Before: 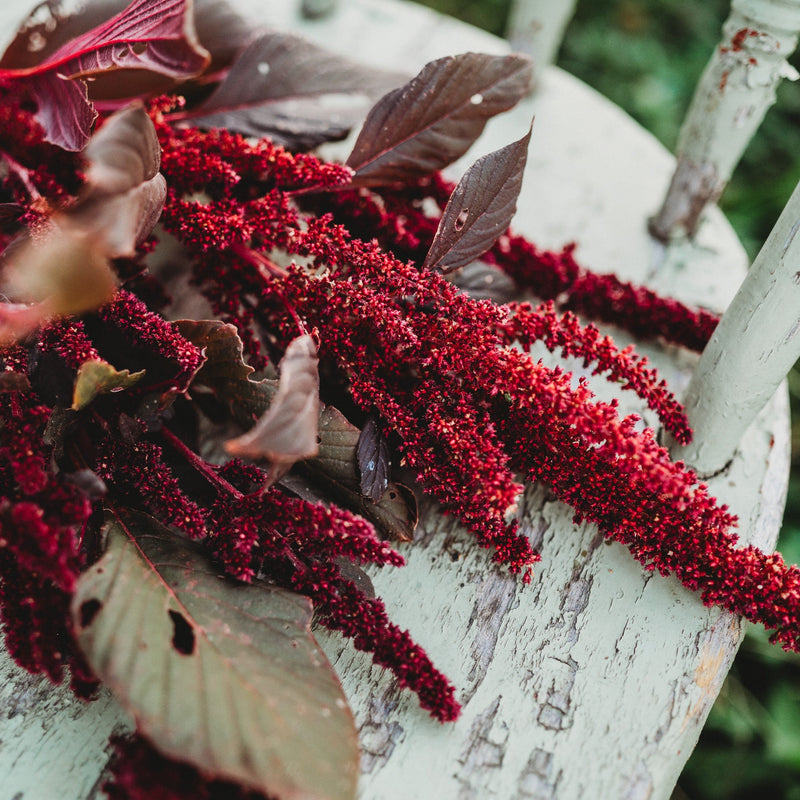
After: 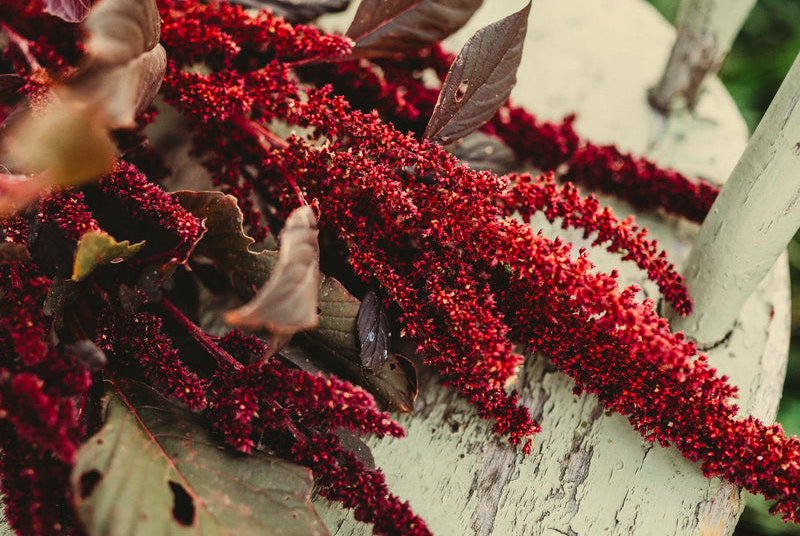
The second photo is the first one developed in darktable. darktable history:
color correction: highlights a* 1.27, highlights b* 17.72
crop: top 16.239%, bottom 16.687%
